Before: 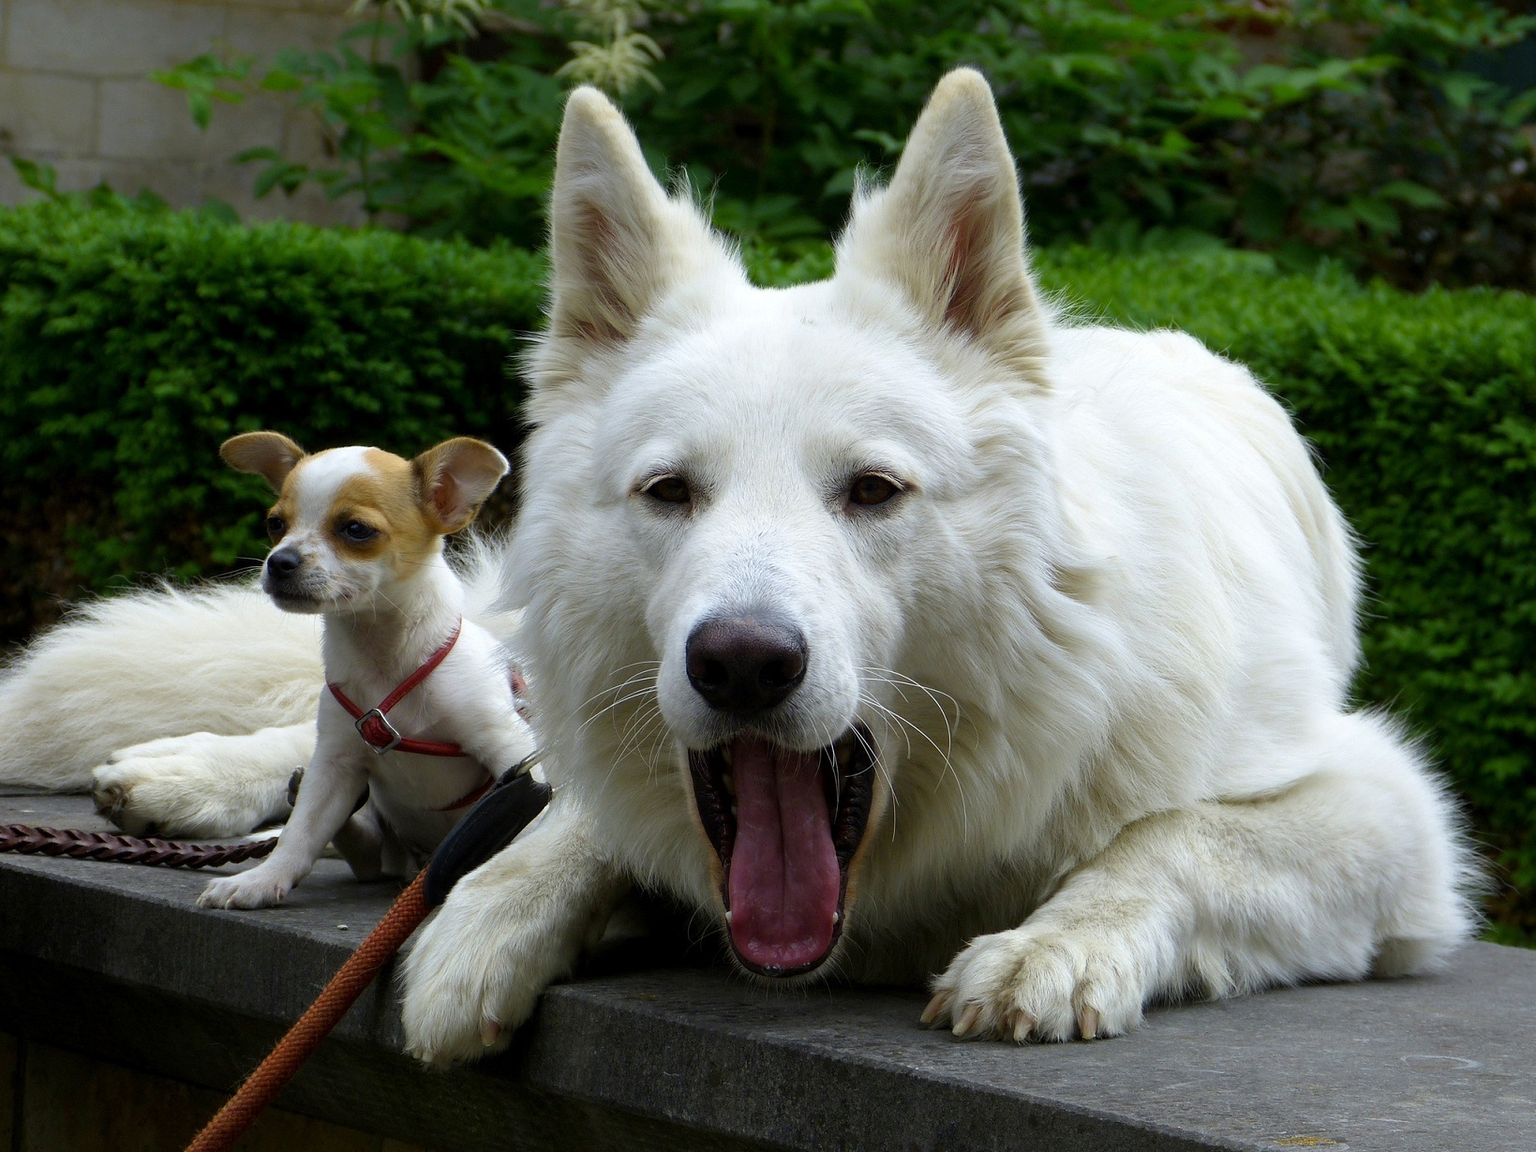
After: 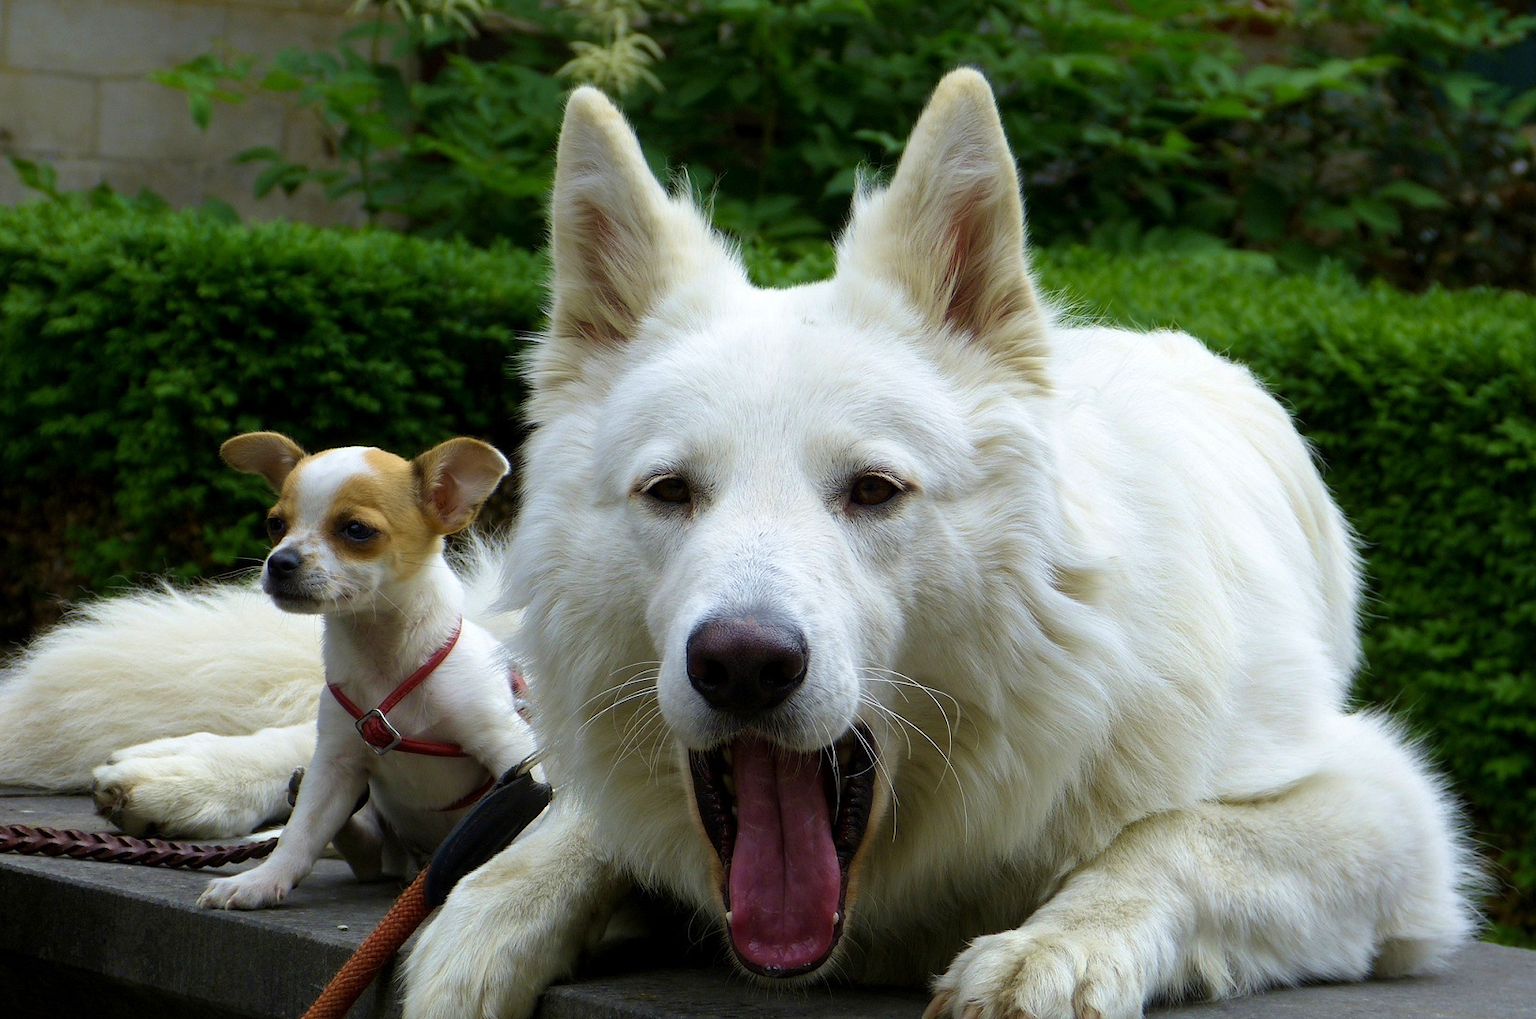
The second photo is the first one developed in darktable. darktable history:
crop and rotate: top 0%, bottom 11.49%
velvia: on, module defaults
